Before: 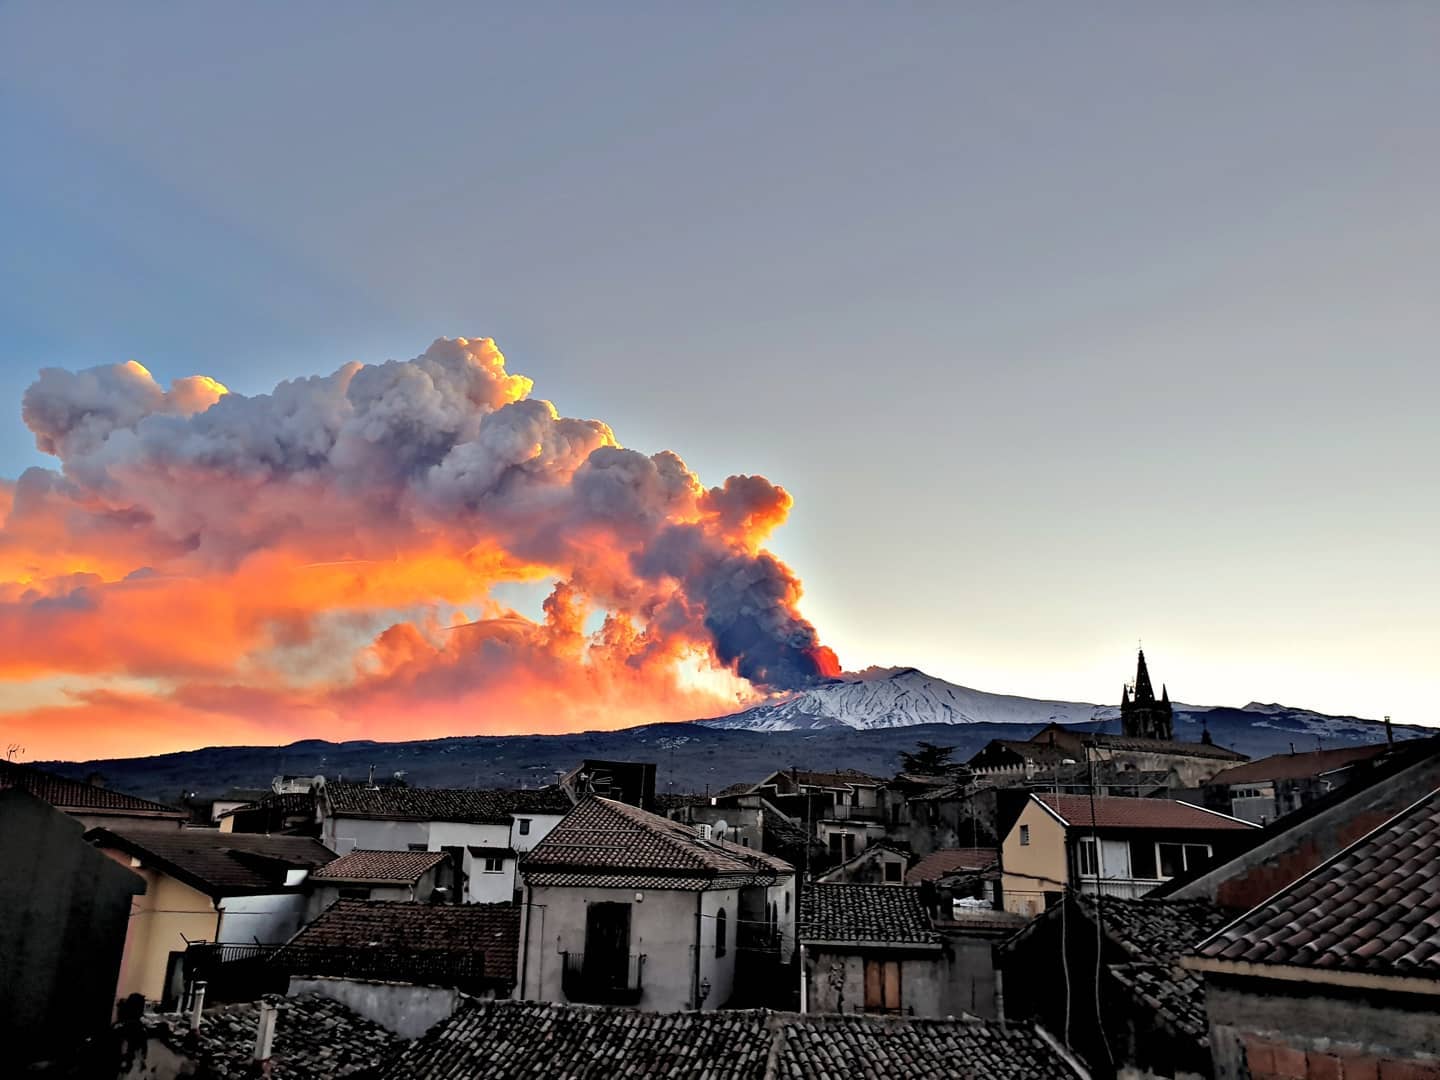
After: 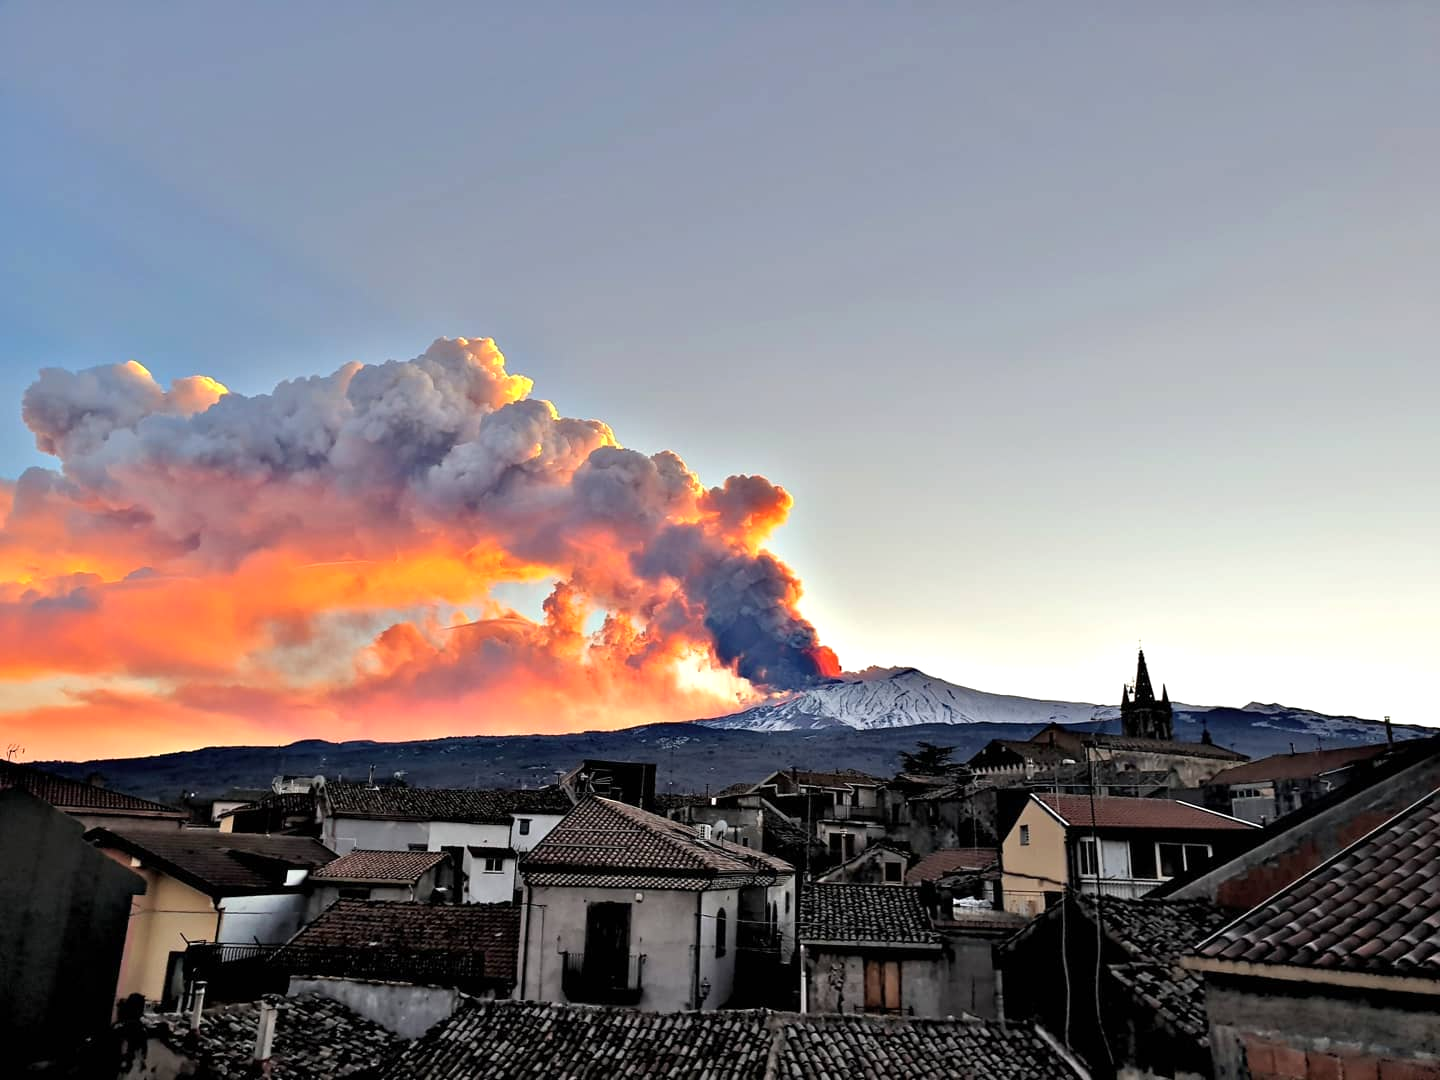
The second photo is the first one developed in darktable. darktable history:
exposure: exposure 0.2 EV, compensate highlight preservation false
color correction: highlights a* 0.003, highlights b* -0.283
